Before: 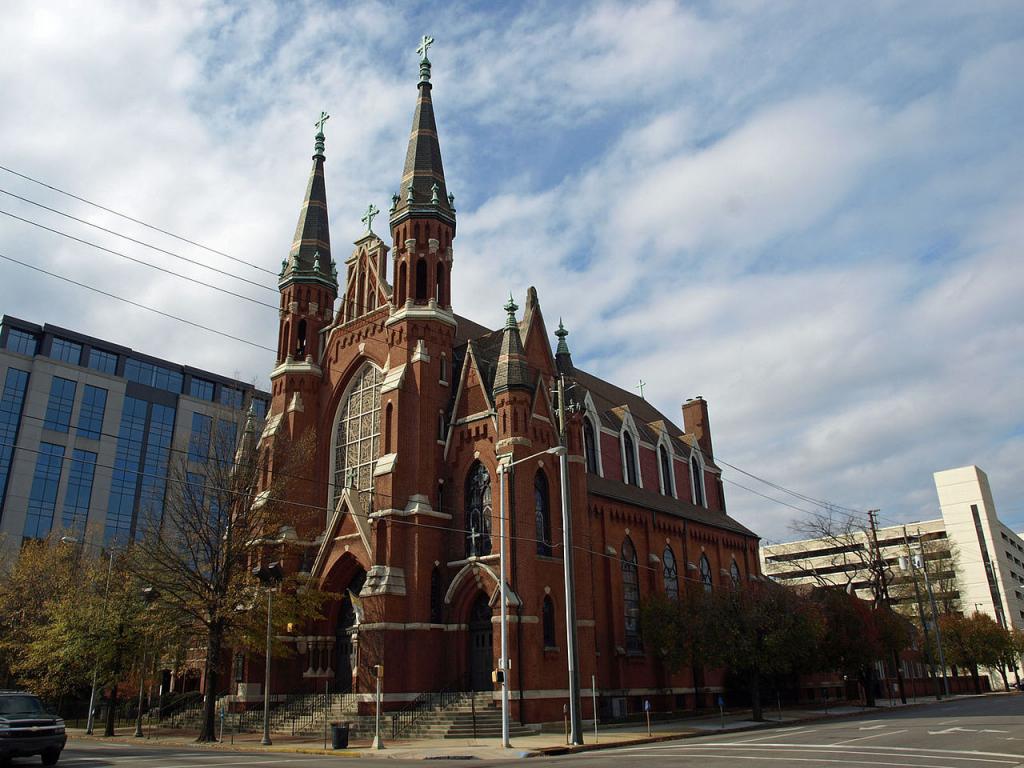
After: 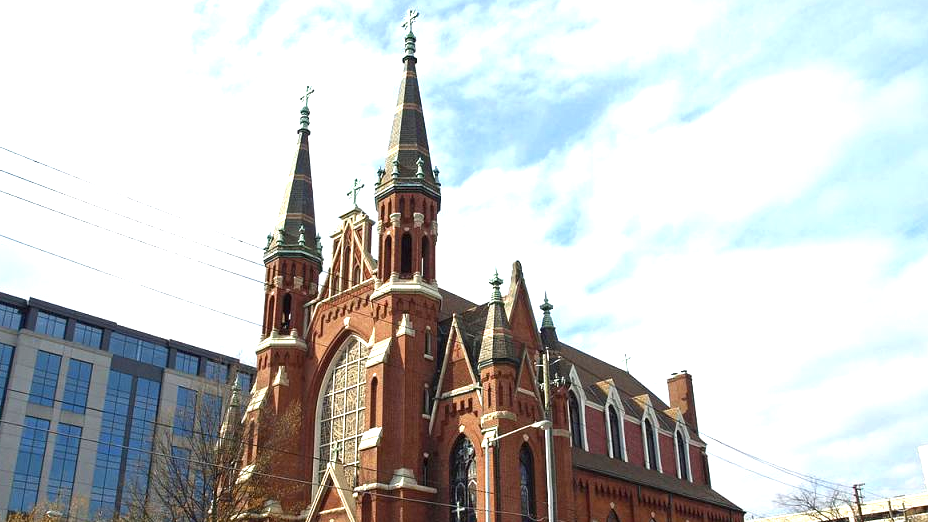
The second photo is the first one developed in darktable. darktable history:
exposure: black level correction 0, exposure 1.3 EV, compensate highlight preservation false
crop: left 1.509%, top 3.452%, right 7.696%, bottom 28.452%
